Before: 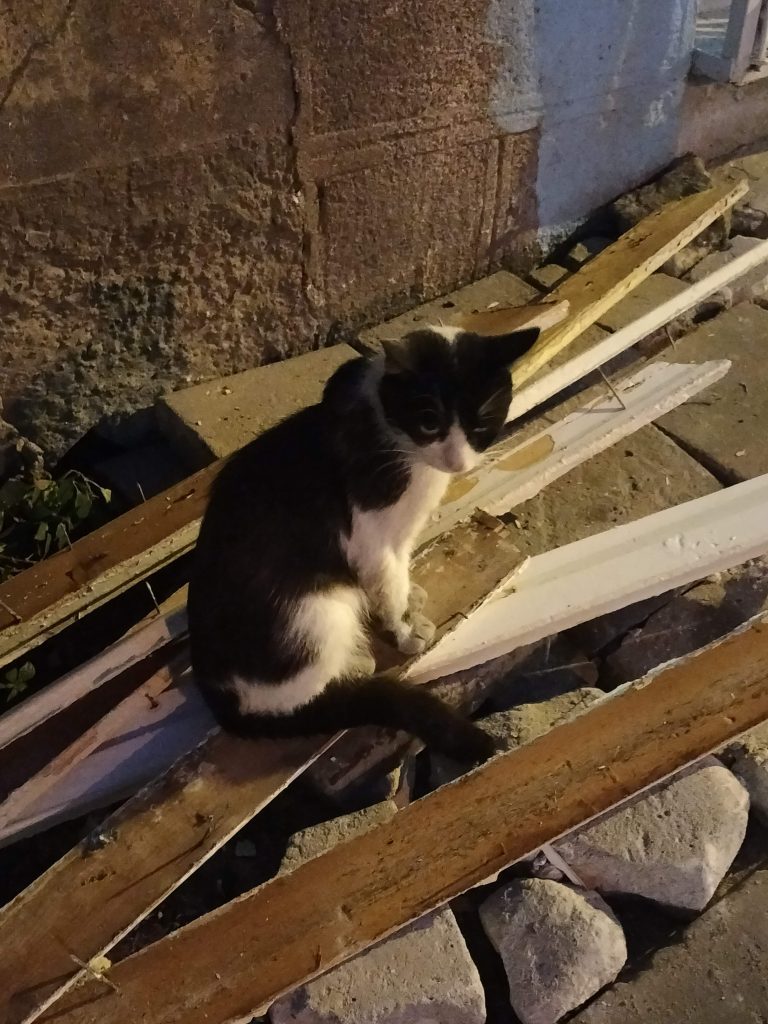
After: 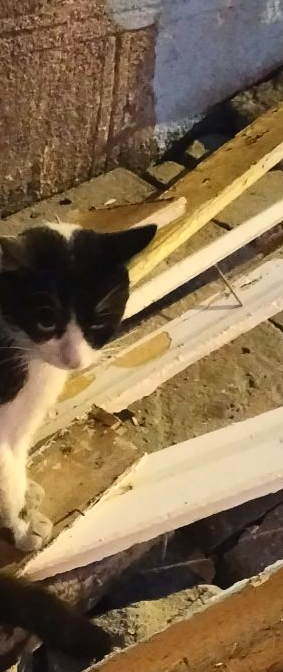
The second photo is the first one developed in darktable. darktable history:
crop and rotate: left 49.936%, top 10.094%, right 13.136%, bottom 24.256%
contrast brightness saturation: contrast 0.2, brightness 0.16, saturation 0.22
